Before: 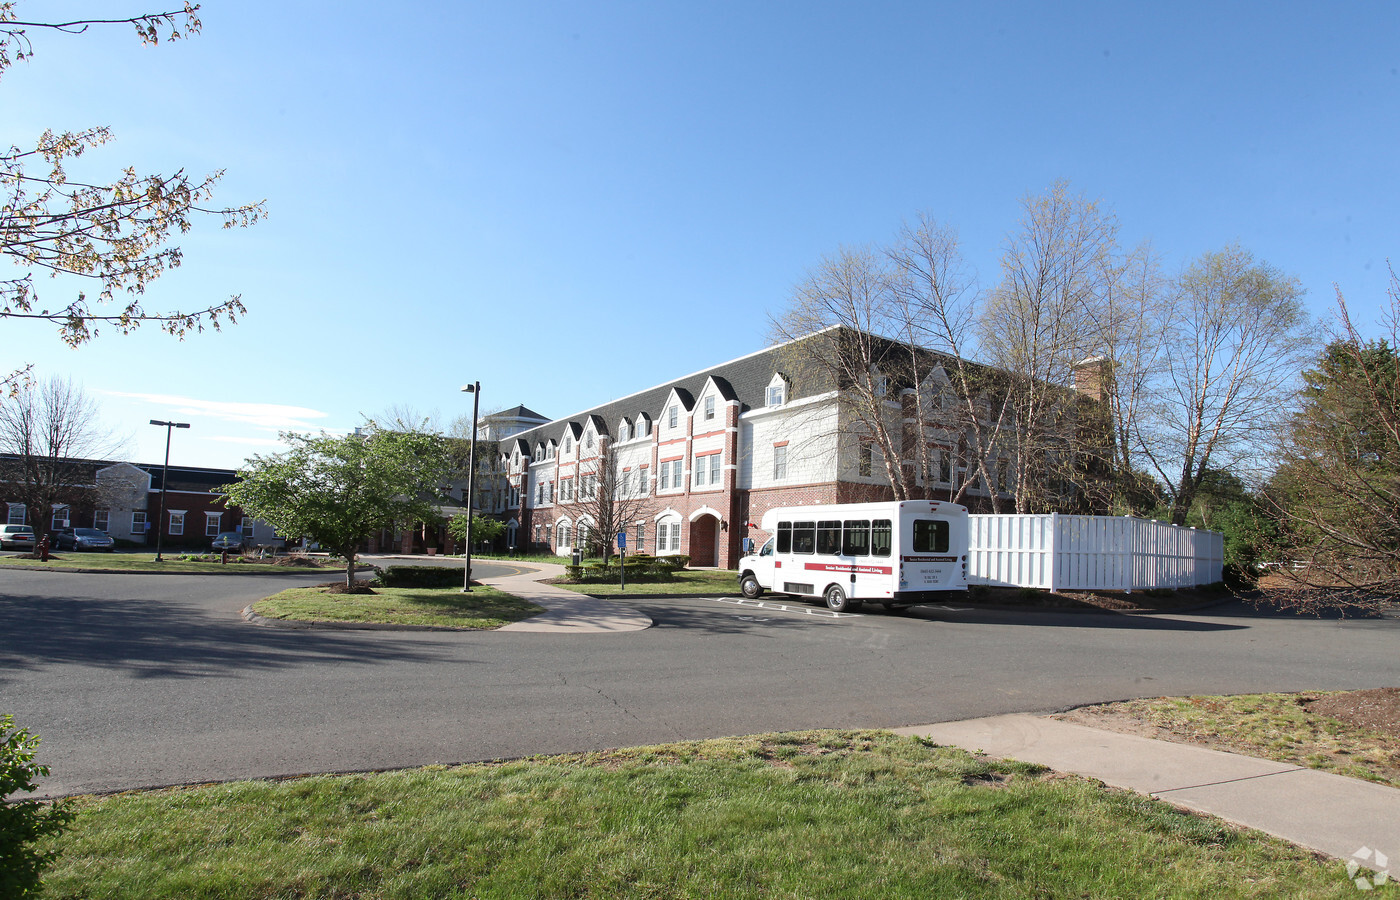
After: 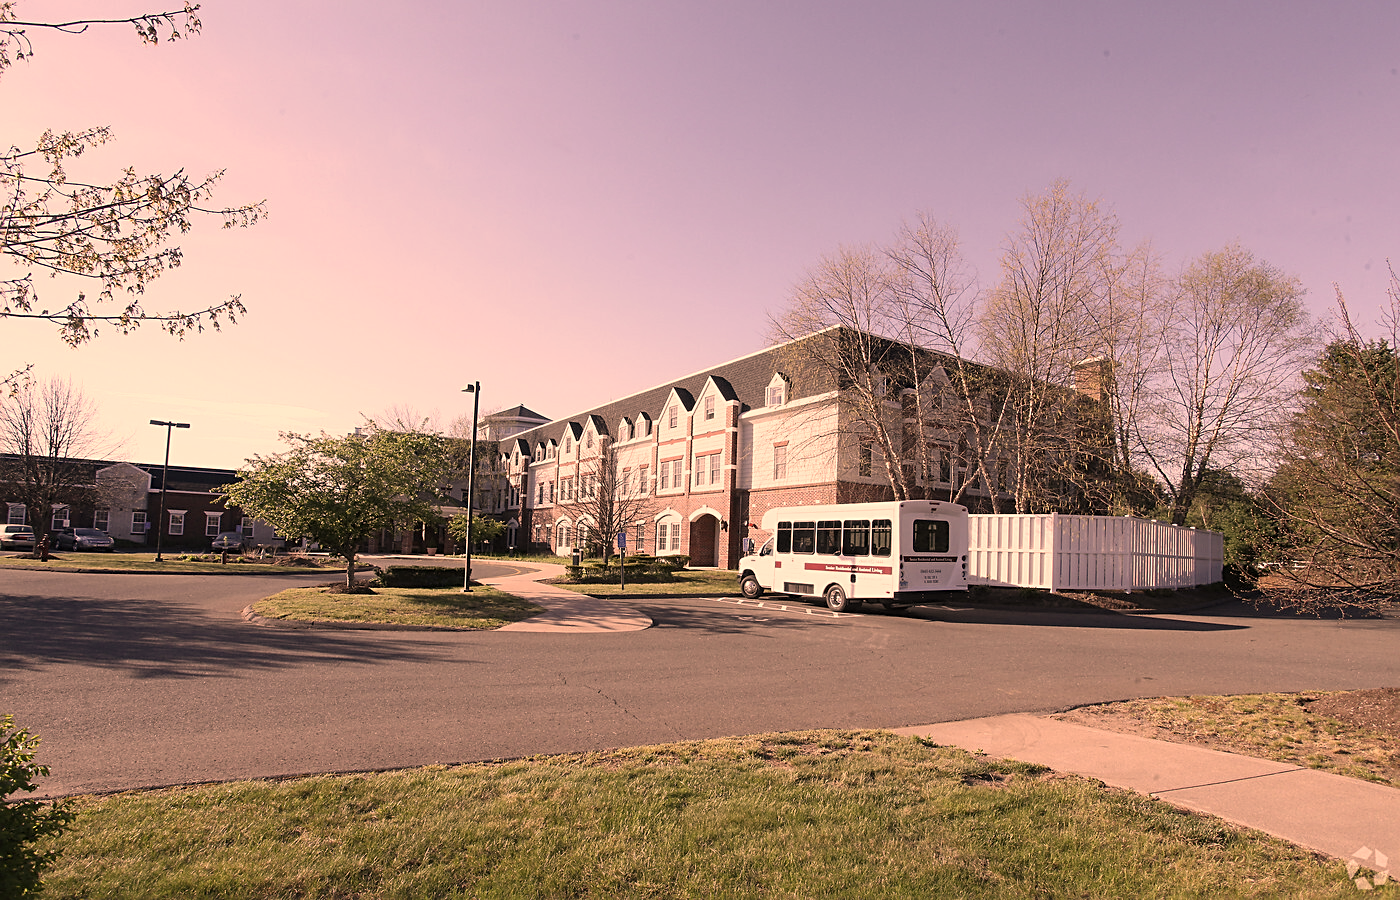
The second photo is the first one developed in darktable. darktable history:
sharpen: on, module defaults
contrast equalizer: octaves 7, y [[0.5, 0.5, 0.478, 0.5, 0.5, 0.5], [0.5 ×6], [0.5 ×6], [0 ×6], [0 ×6]]
color correction: highlights a* 39.66, highlights b* 39.72, saturation 0.695
